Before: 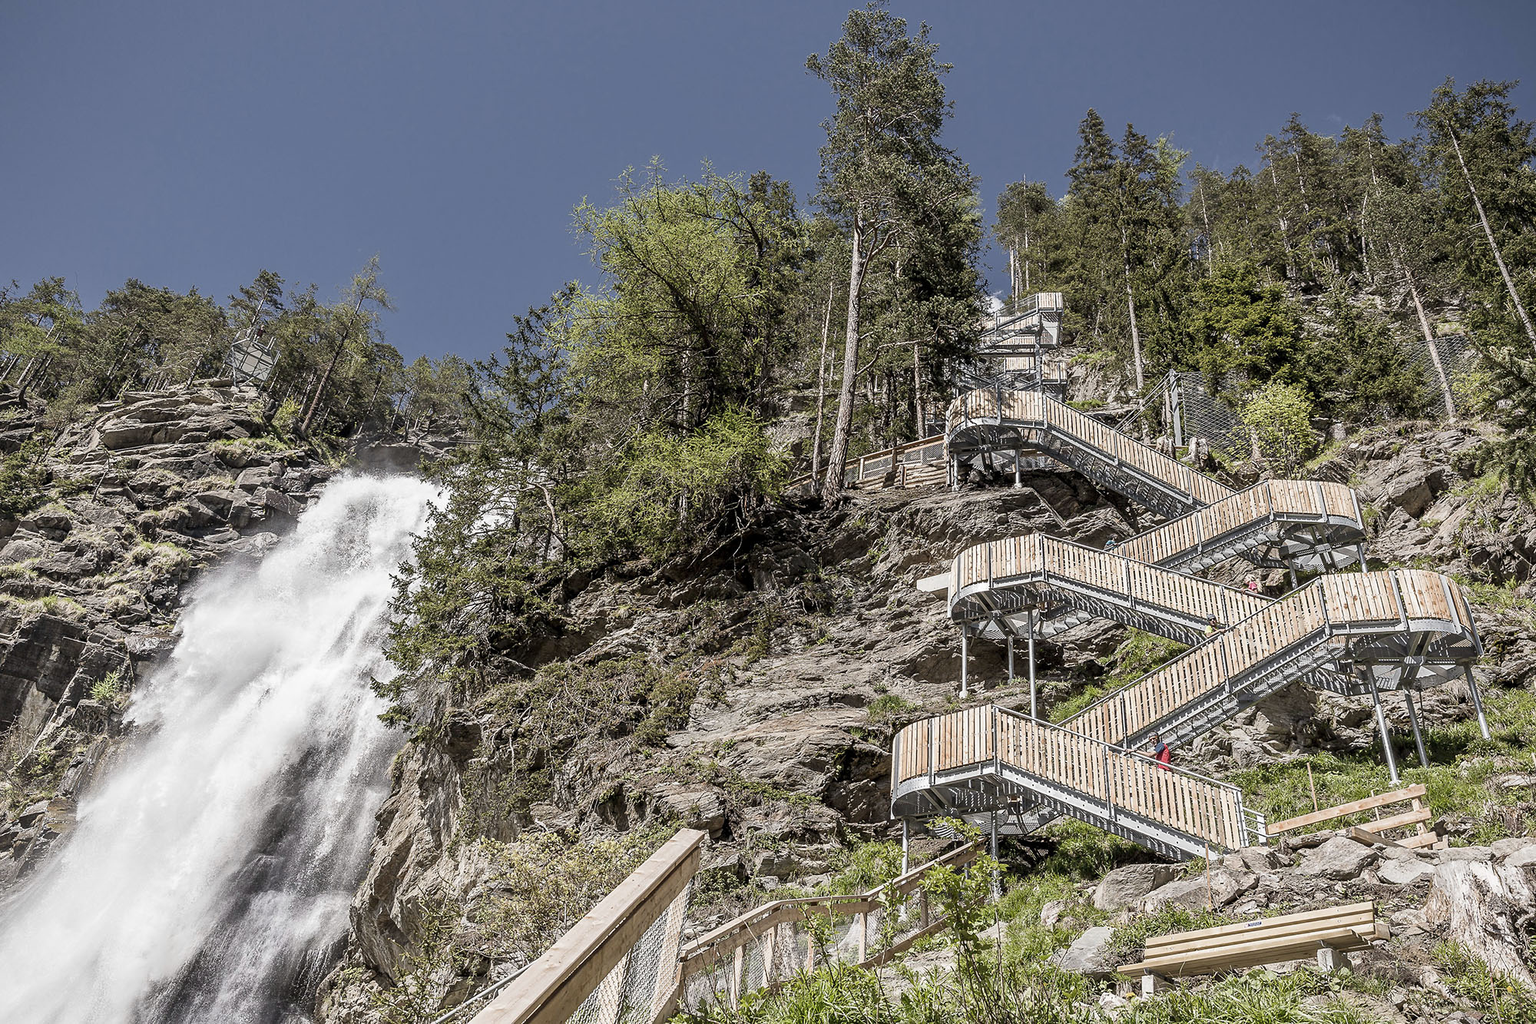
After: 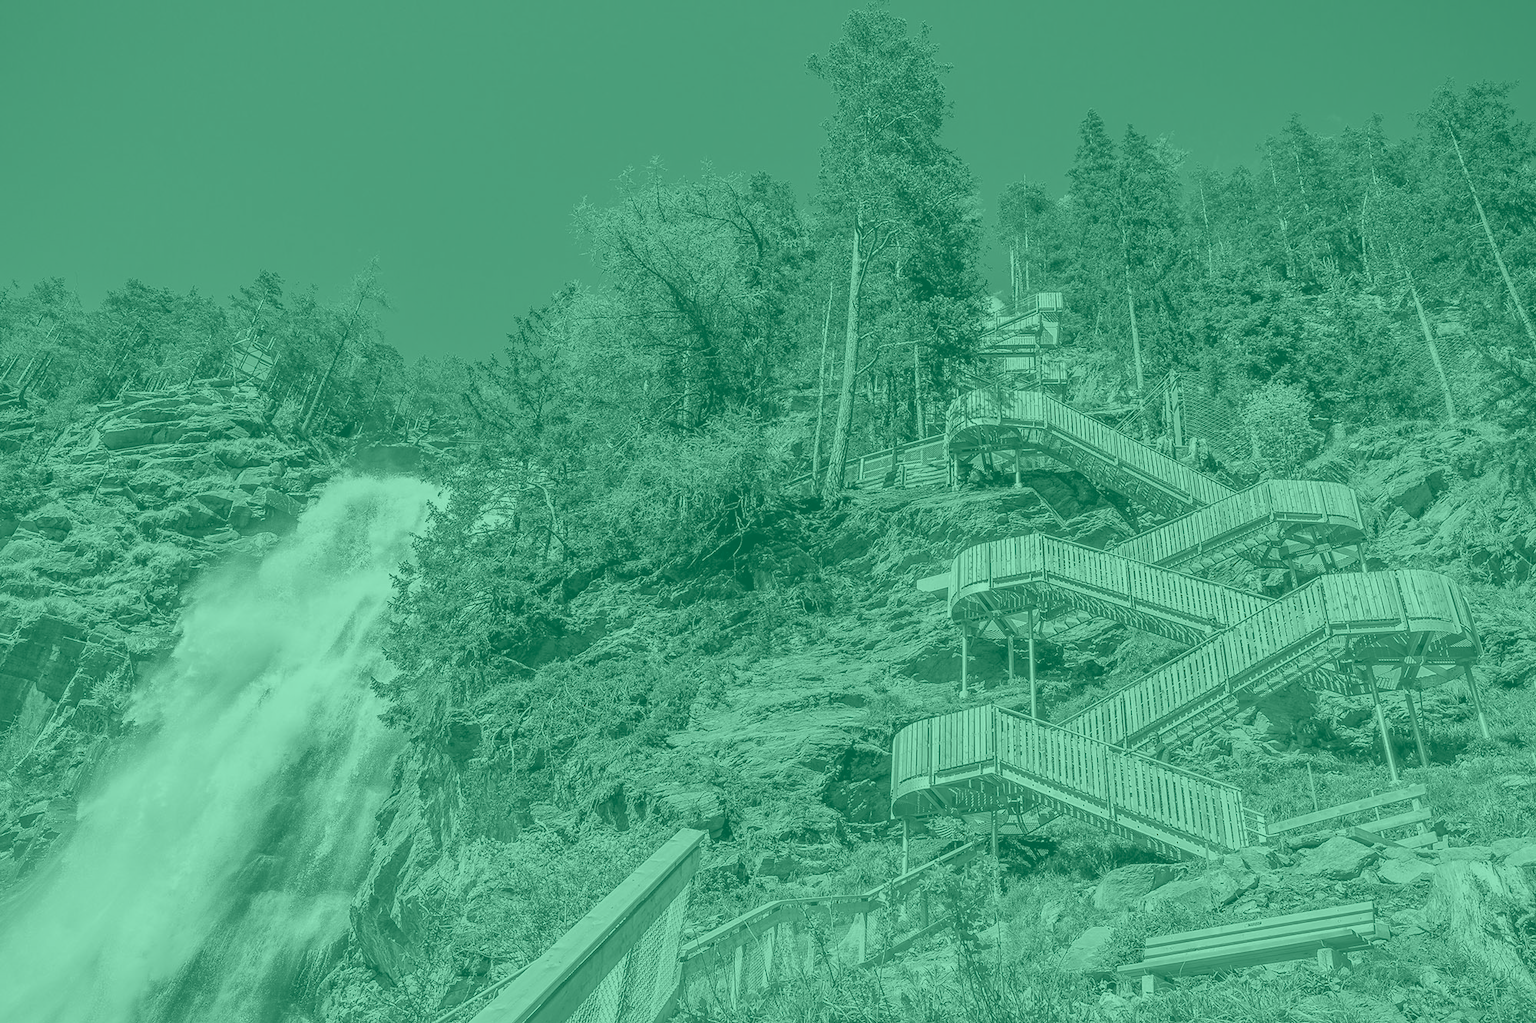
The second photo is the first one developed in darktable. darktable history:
shadows and highlights: on, module defaults
colorize: hue 147.6°, saturation 65%, lightness 21.64%
